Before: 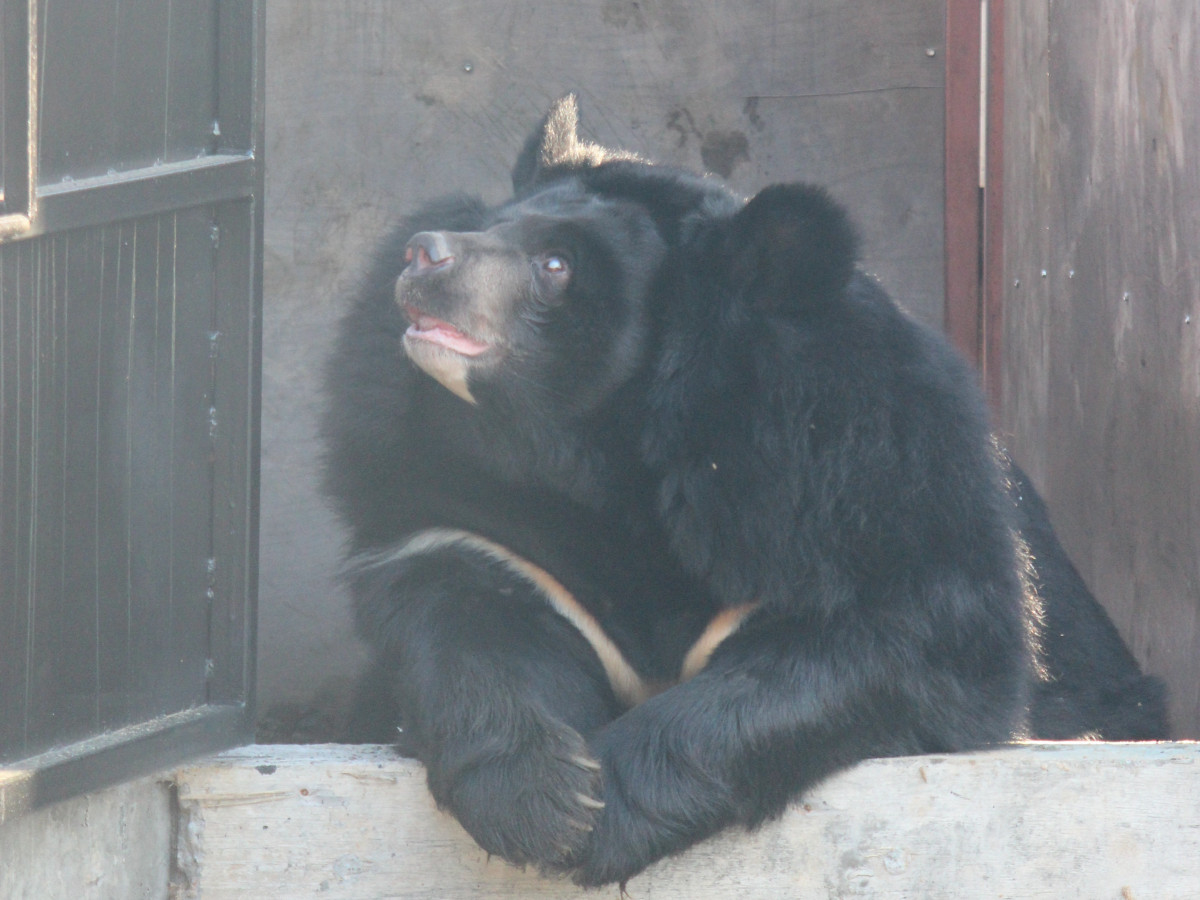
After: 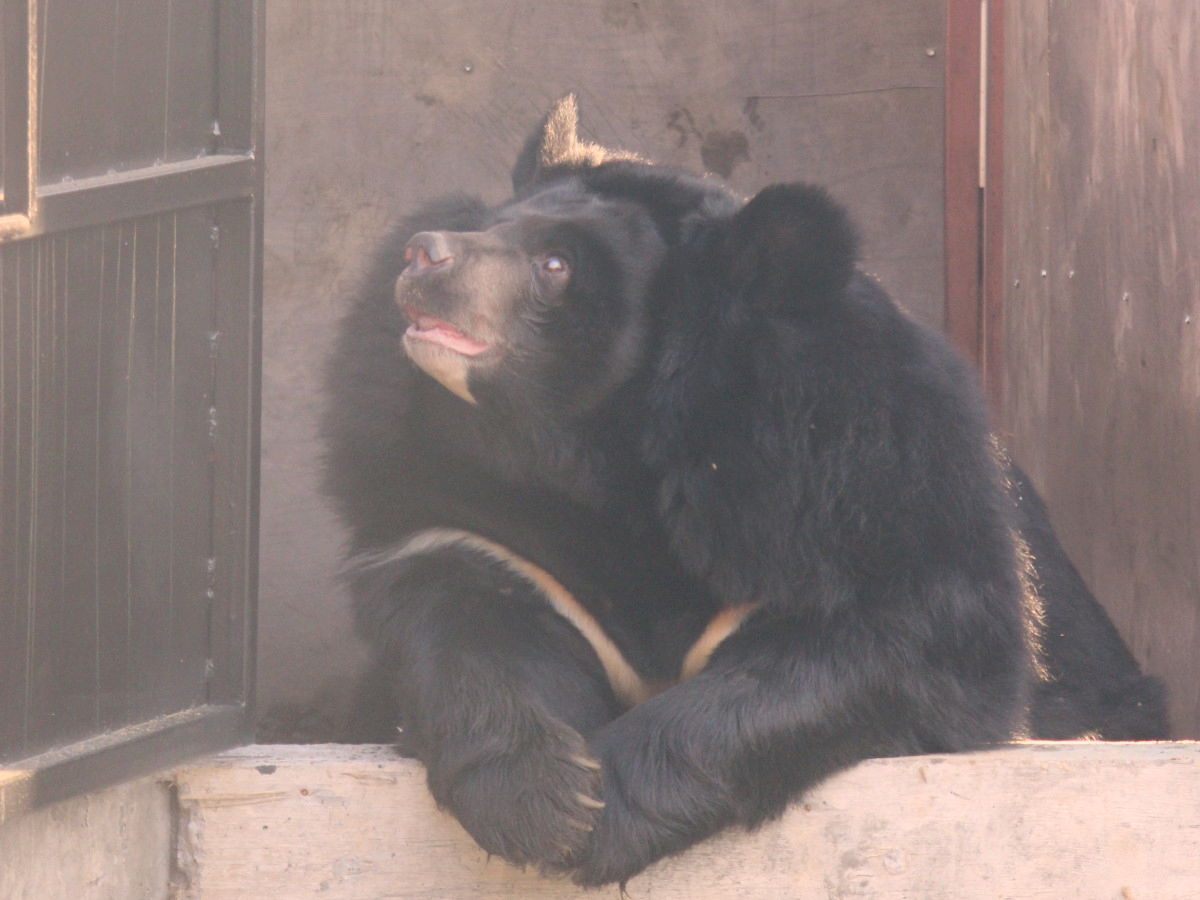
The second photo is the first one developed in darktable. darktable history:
color correction: highlights a* 11.96, highlights b* 11.58
contrast equalizer: octaves 7, y [[0.6 ×6], [0.55 ×6], [0 ×6], [0 ×6], [0 ×6]], mix -0.3
